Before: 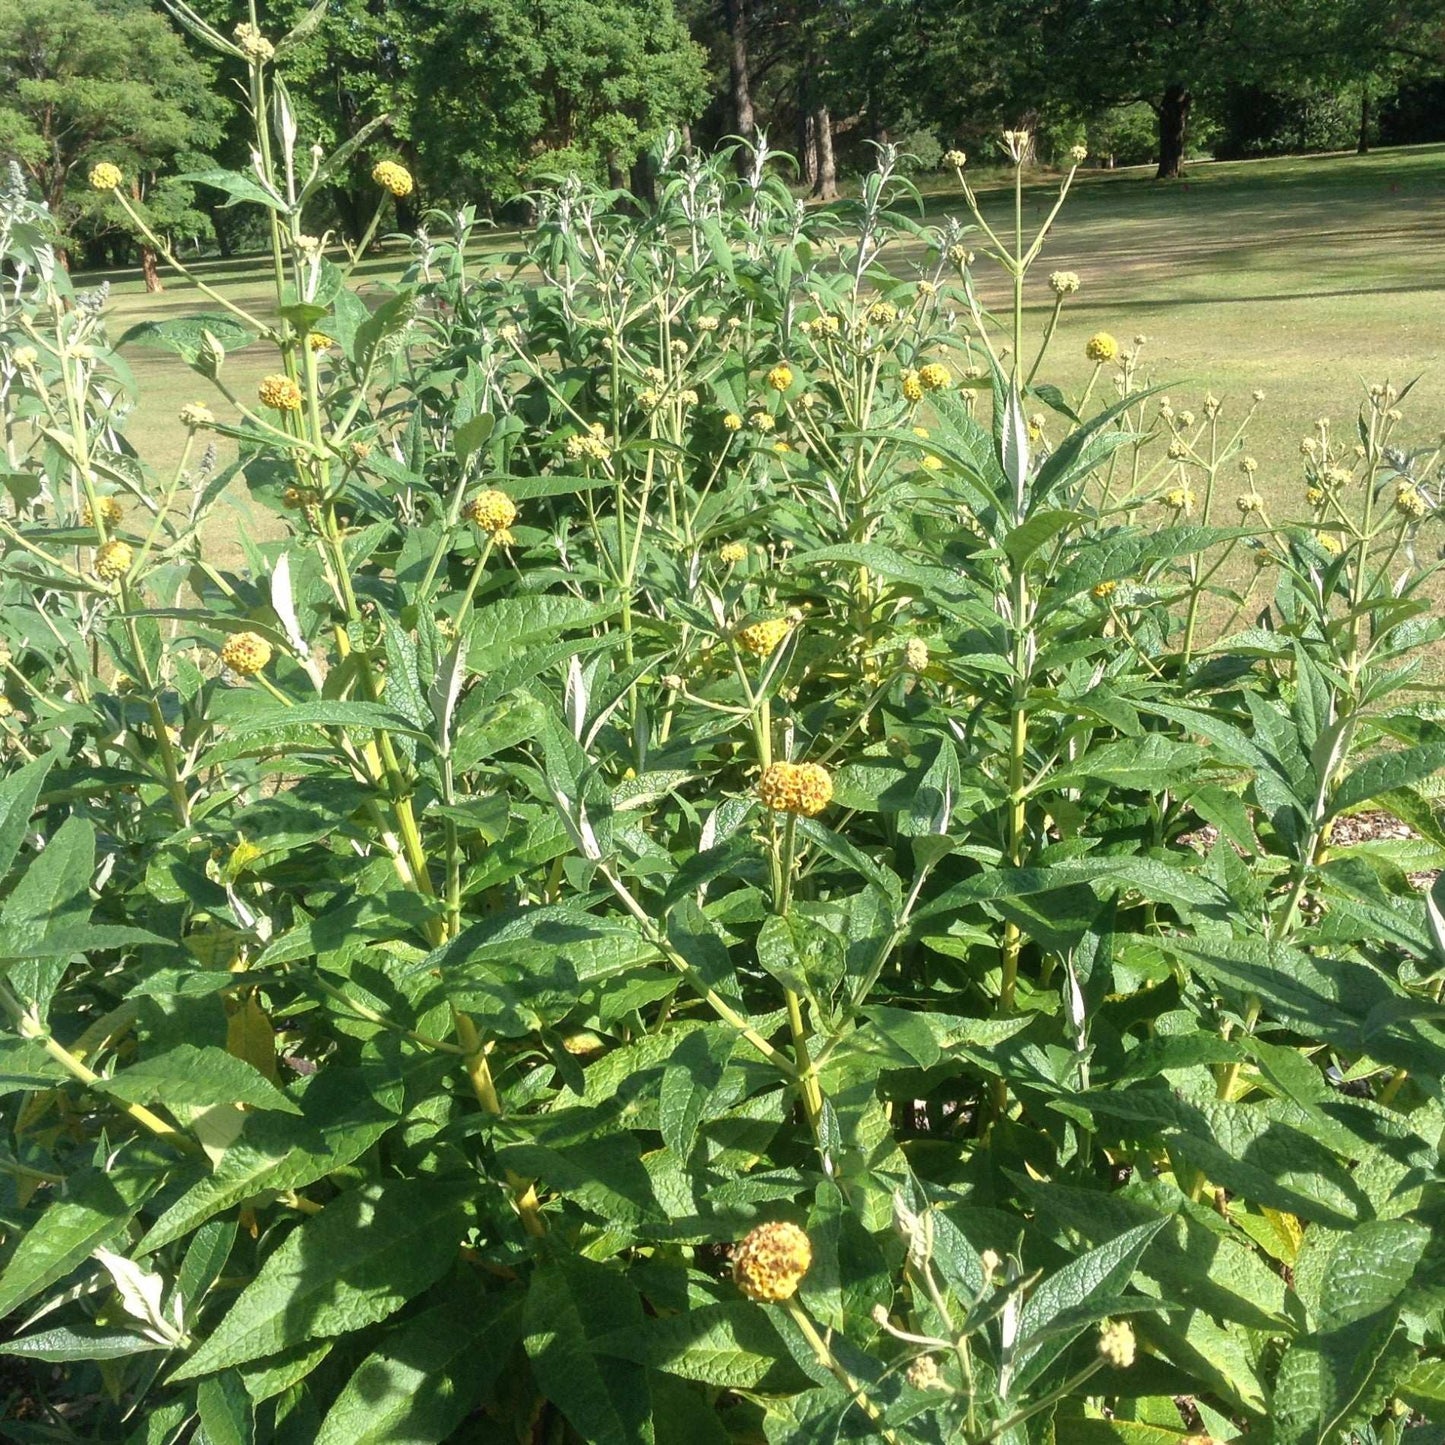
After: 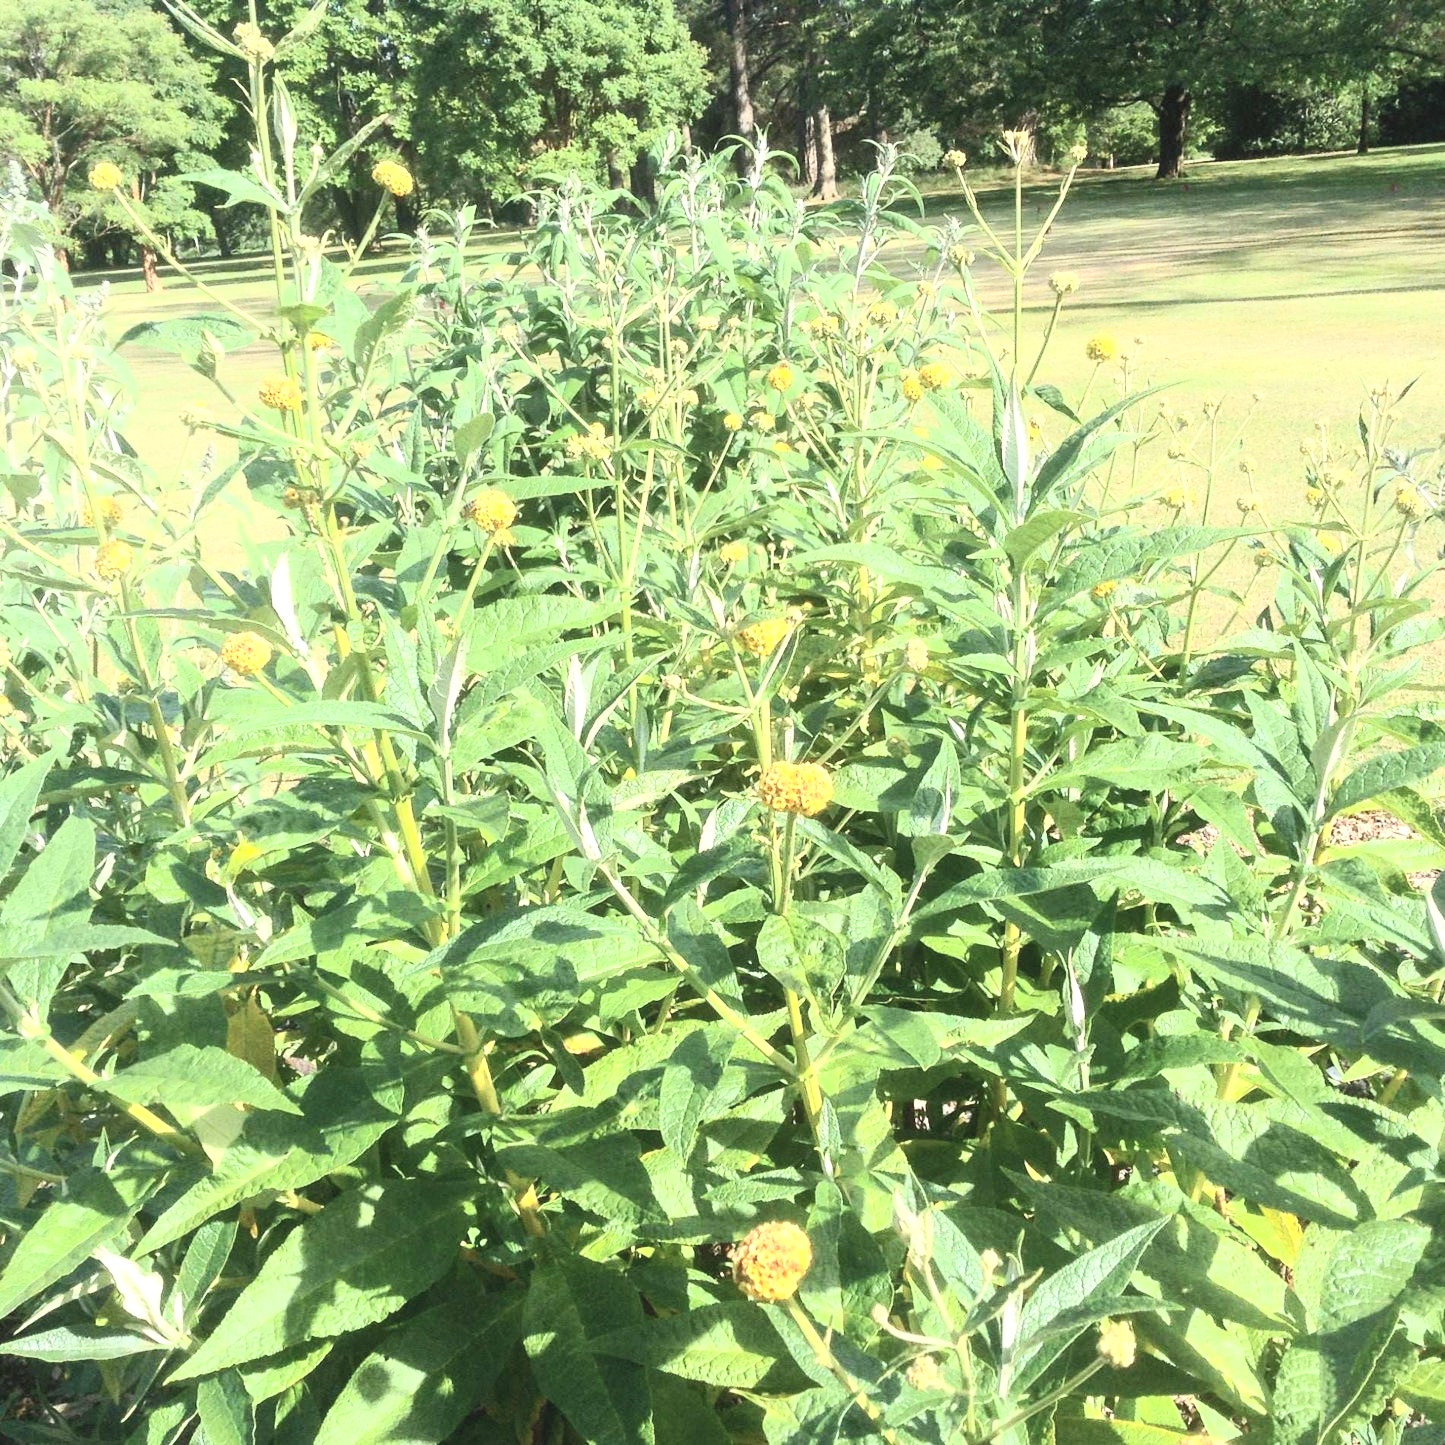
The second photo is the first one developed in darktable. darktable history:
exposure: black level correction 0, exposure 0.301 EV, compensate exposure bias true, compensate highlight preservation false
contrast brightness saturation: contrast 0.385, brightness 0.518
